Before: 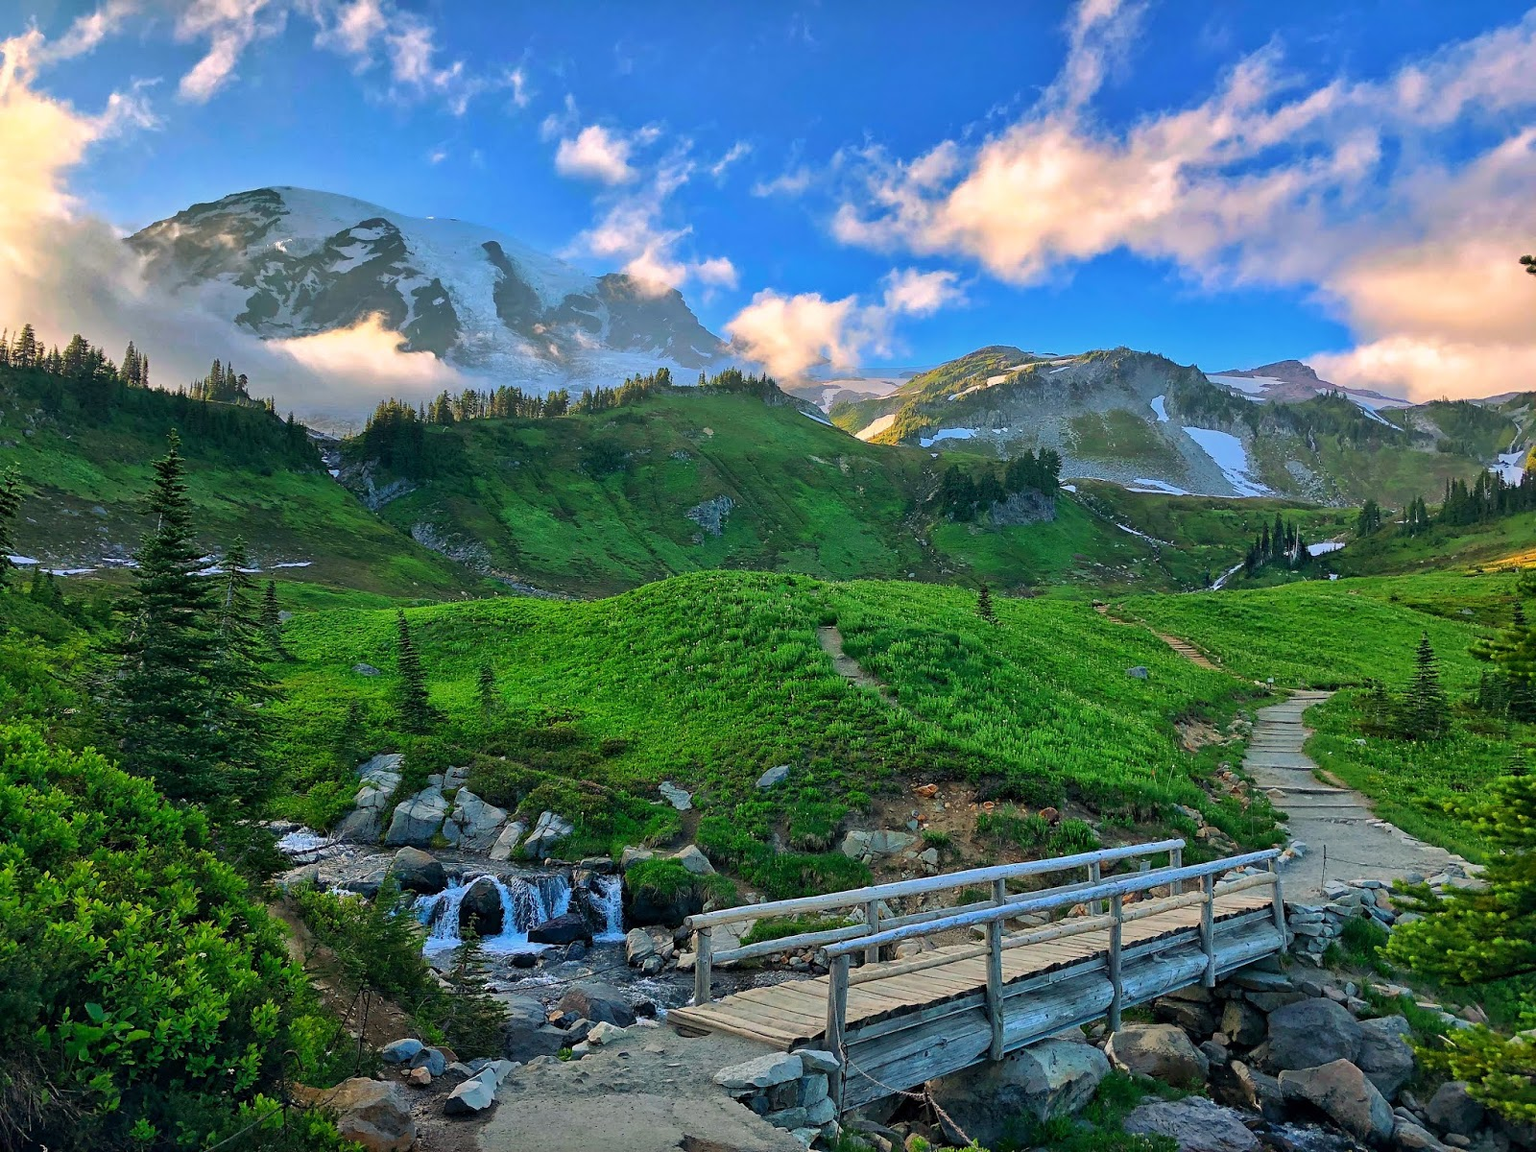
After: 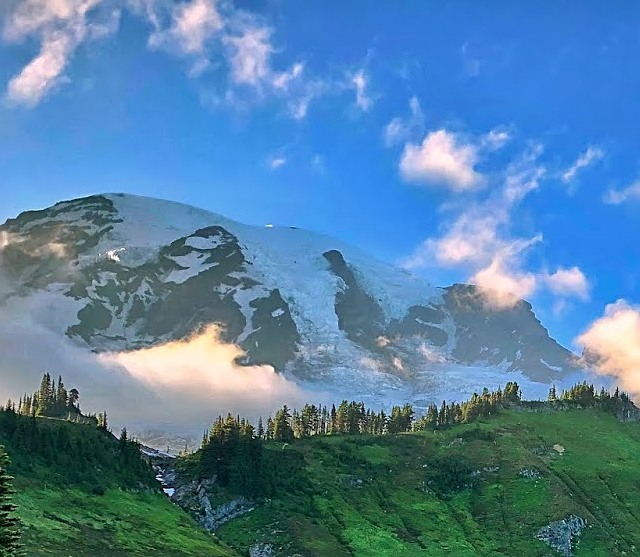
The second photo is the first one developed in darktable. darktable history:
shadows and highlights: soften with gaussian
sharpen: on, module defaults
crop and rotate: left 11.192%, top 0.117%, right 48.773%, bottom 53.419%
